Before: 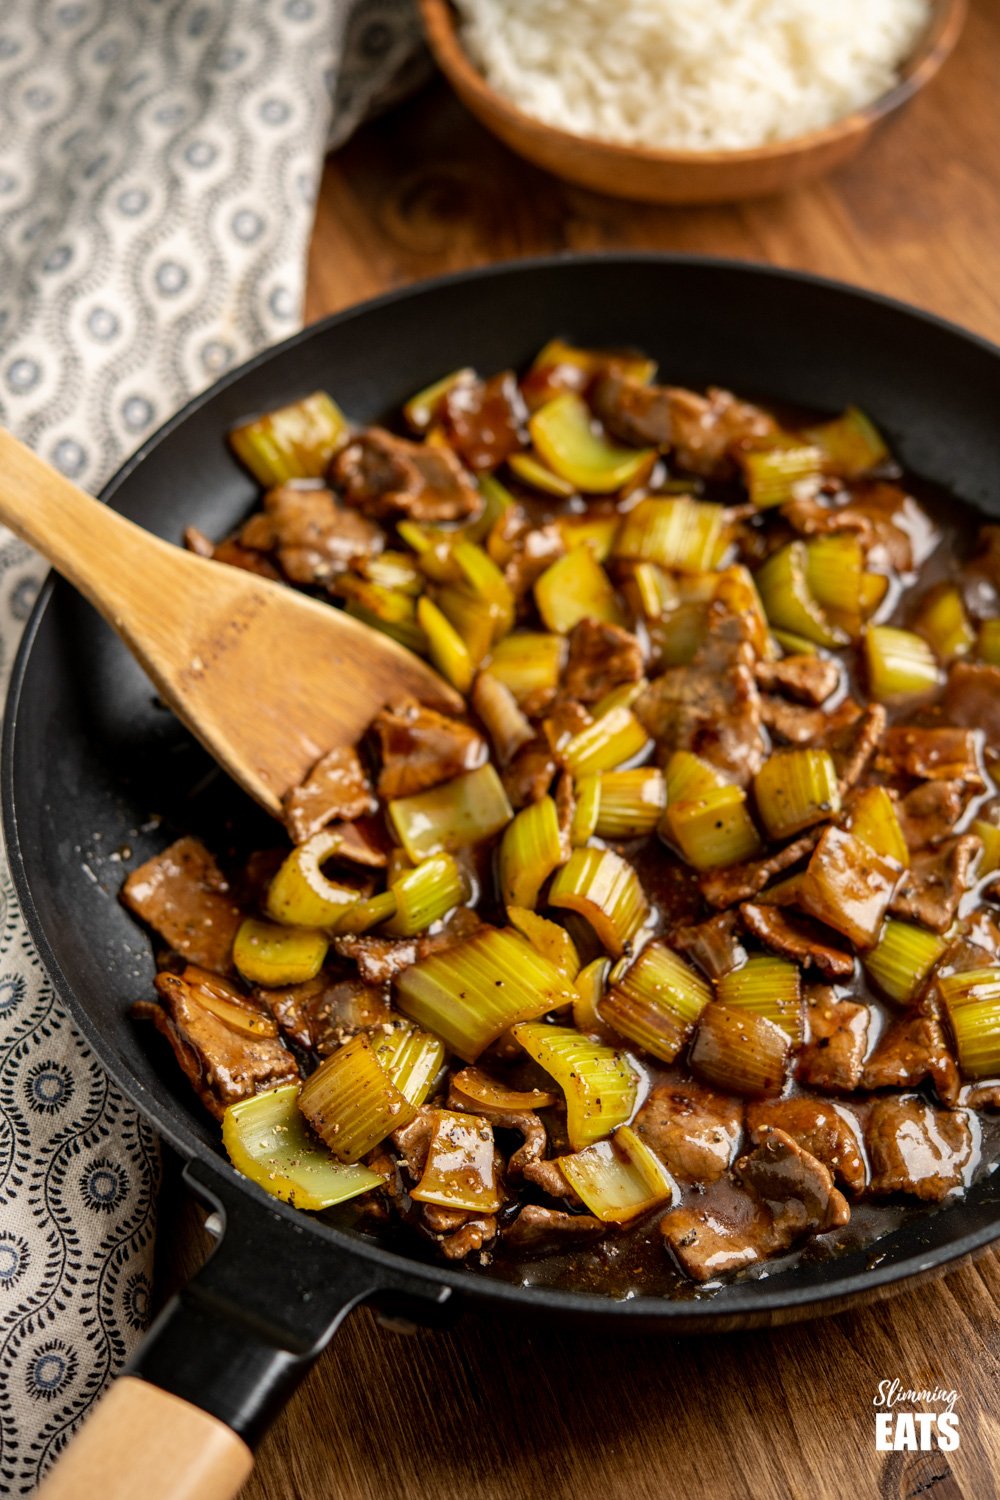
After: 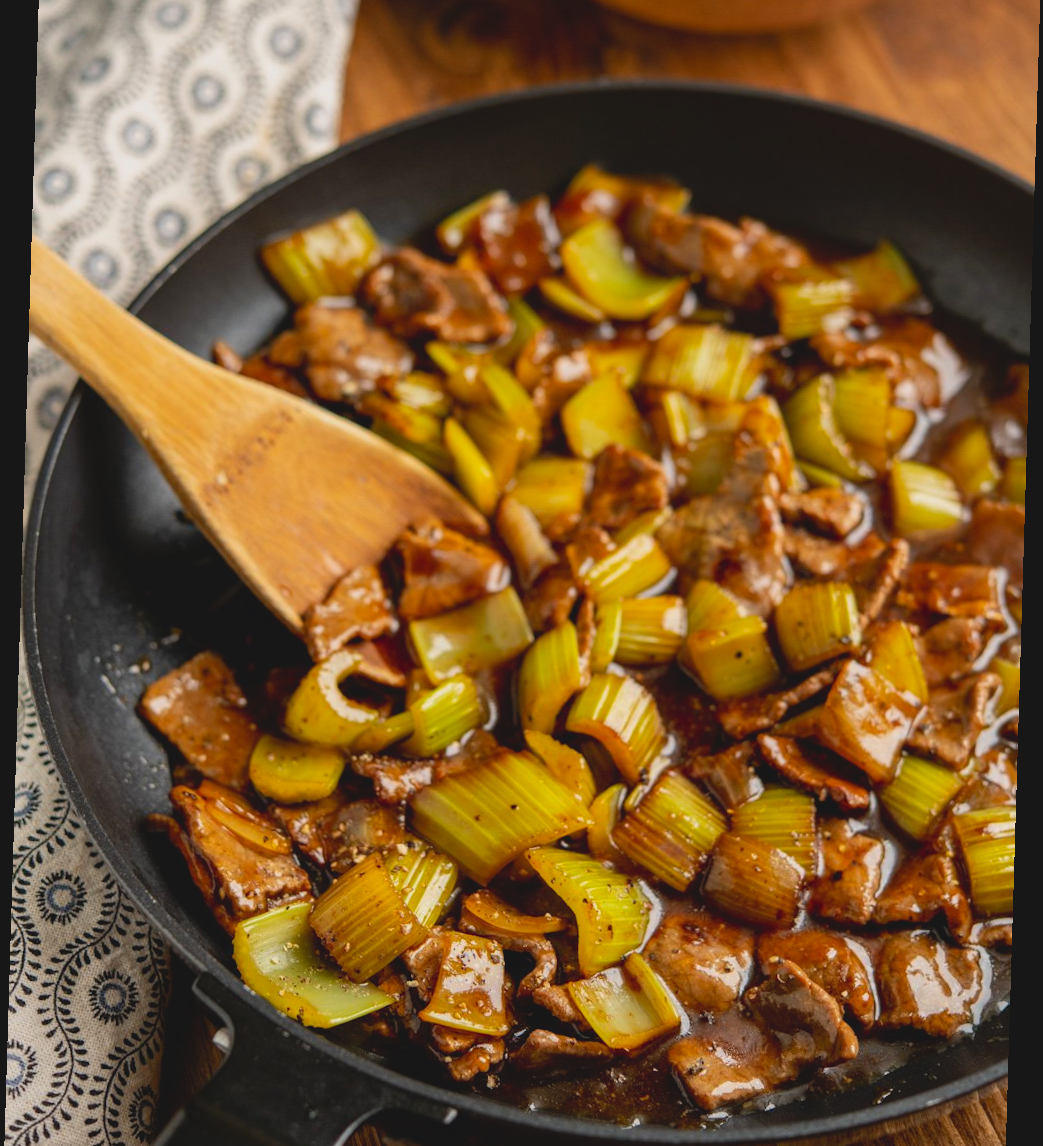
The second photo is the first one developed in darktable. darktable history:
crop and rotate: top 12.5%, bottom 12.5%
lowpass: radius 0.1, contrast 0.85, saturation 1.1, unbound 0
rotate and perspective: rotation 1.72°, automatic cropping off
